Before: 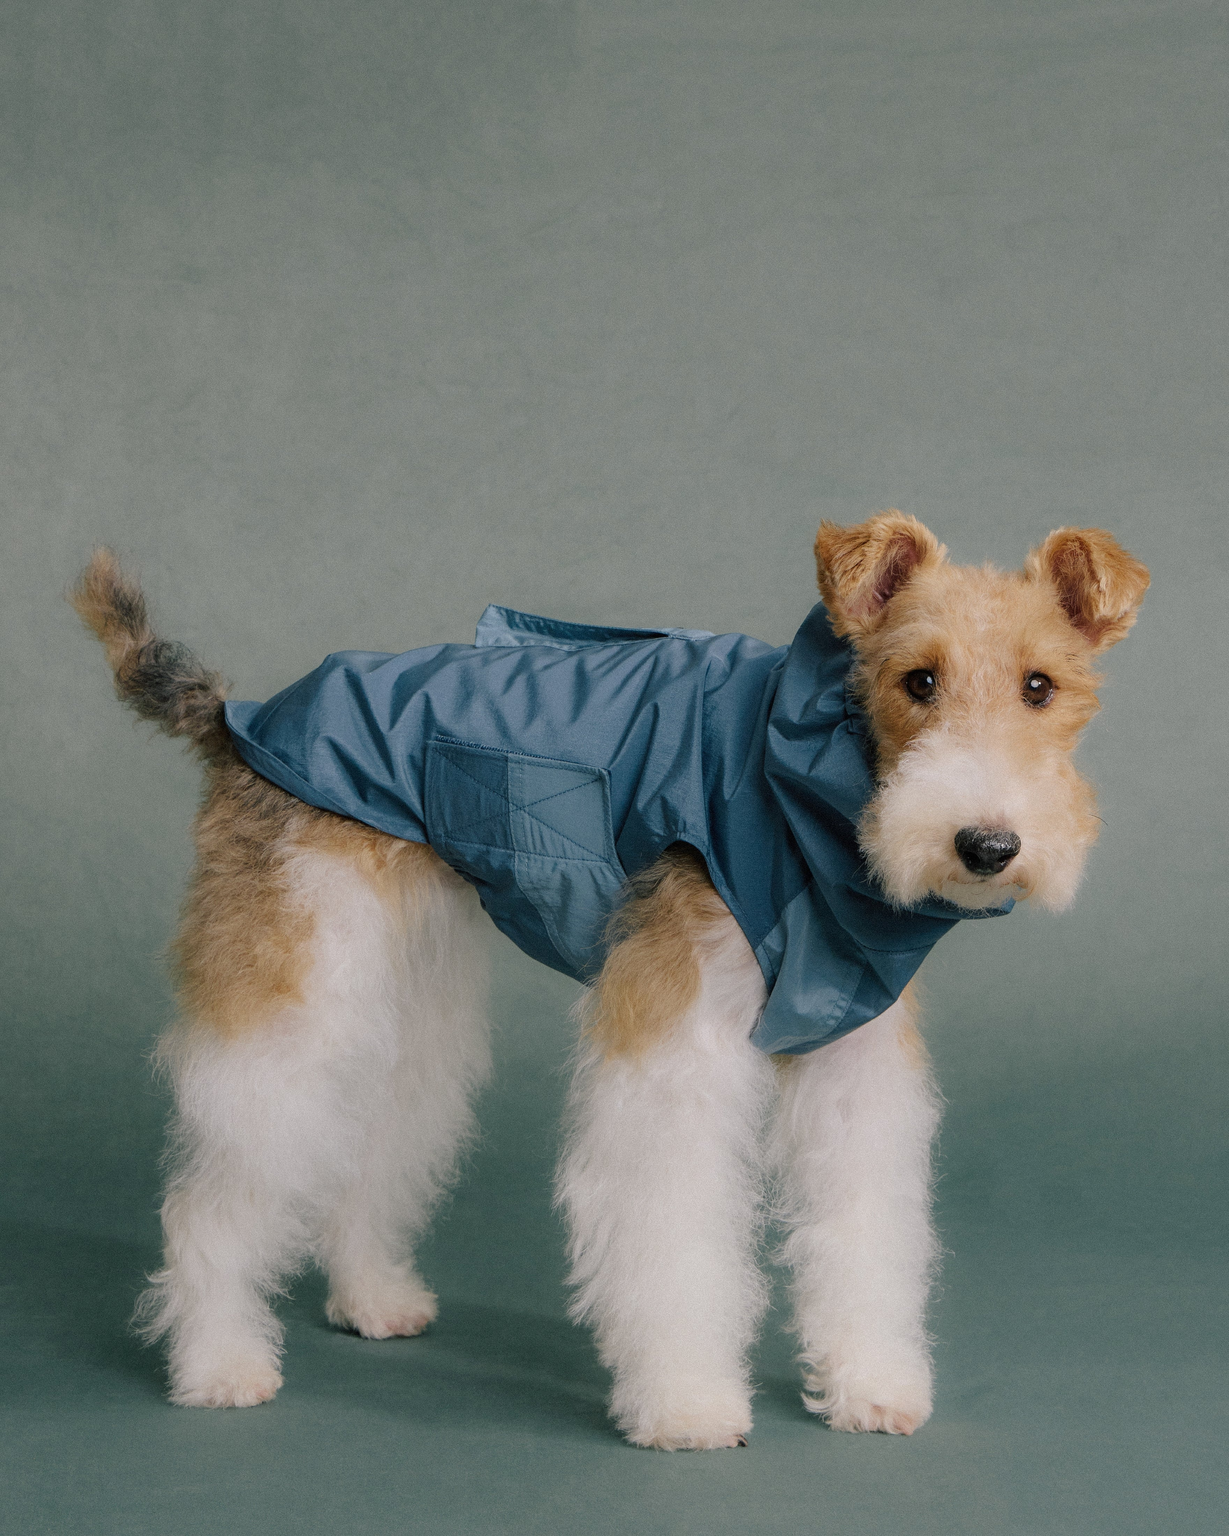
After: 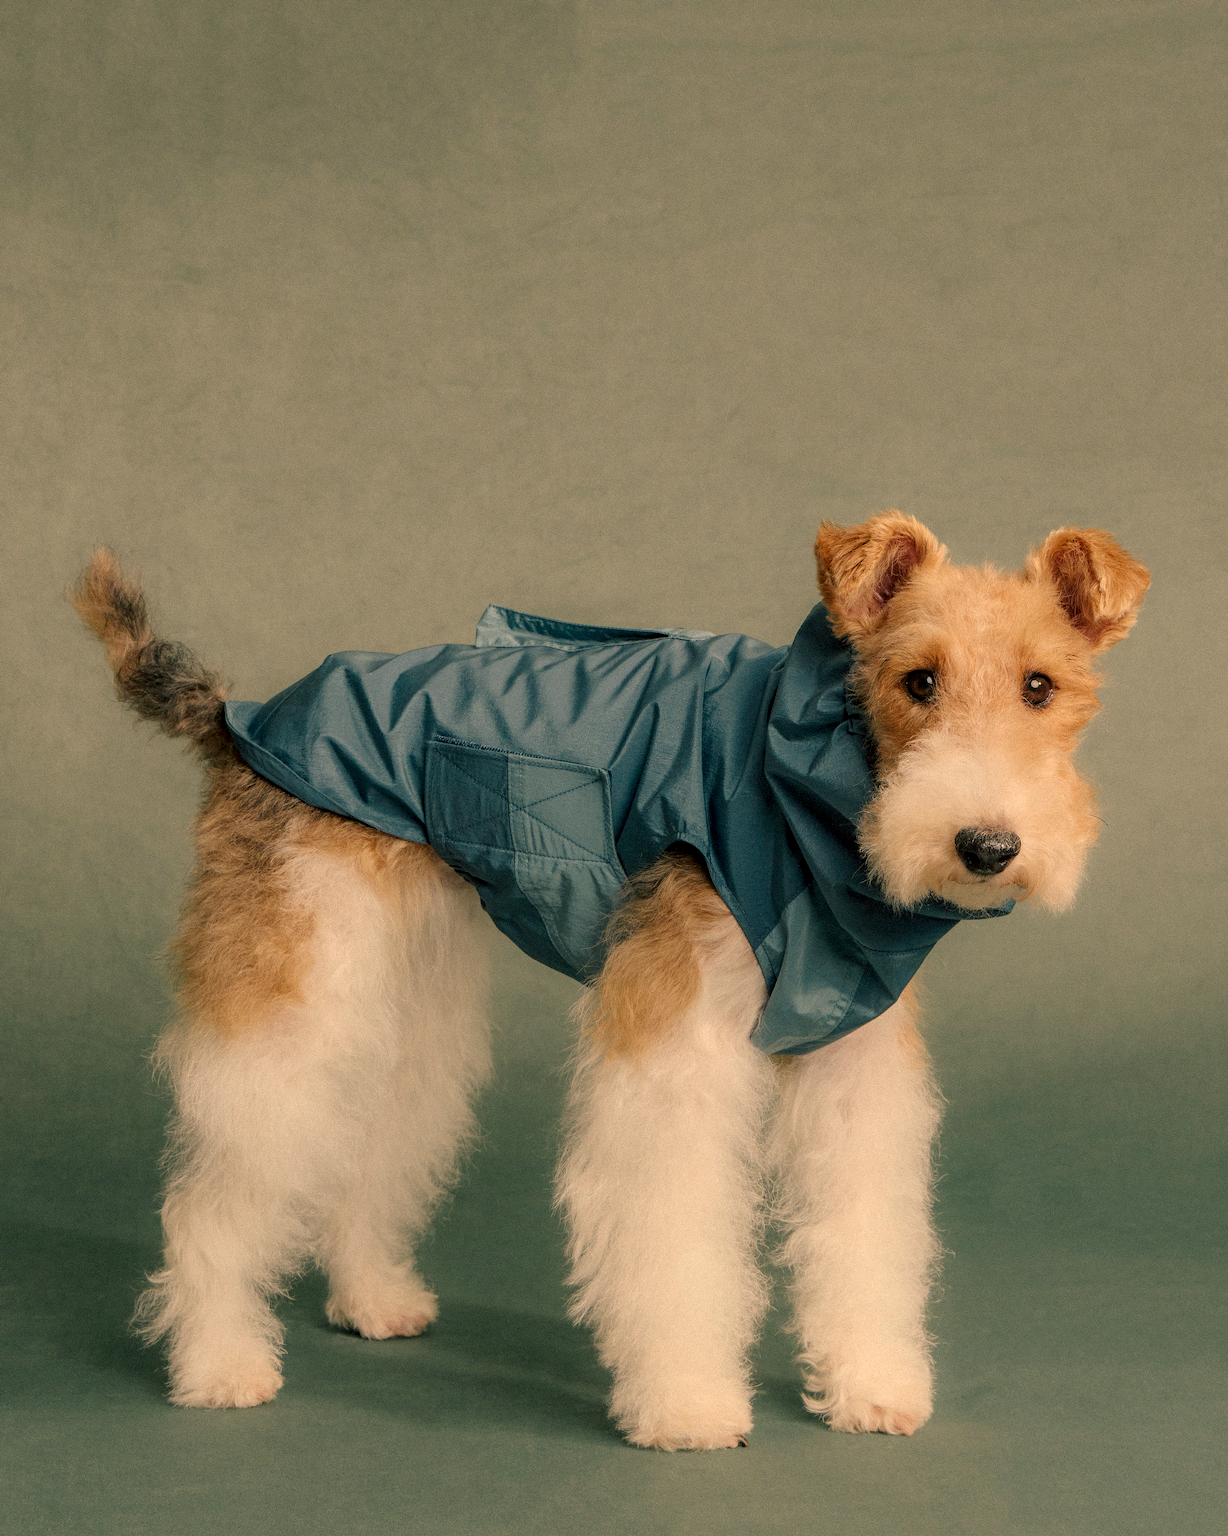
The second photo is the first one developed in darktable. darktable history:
local contrast: on, module defaults
contrast brightness saturation: contrast 0.04, saturation 0.07
white balance: red 1.138, green 0.996, blue 0.812
